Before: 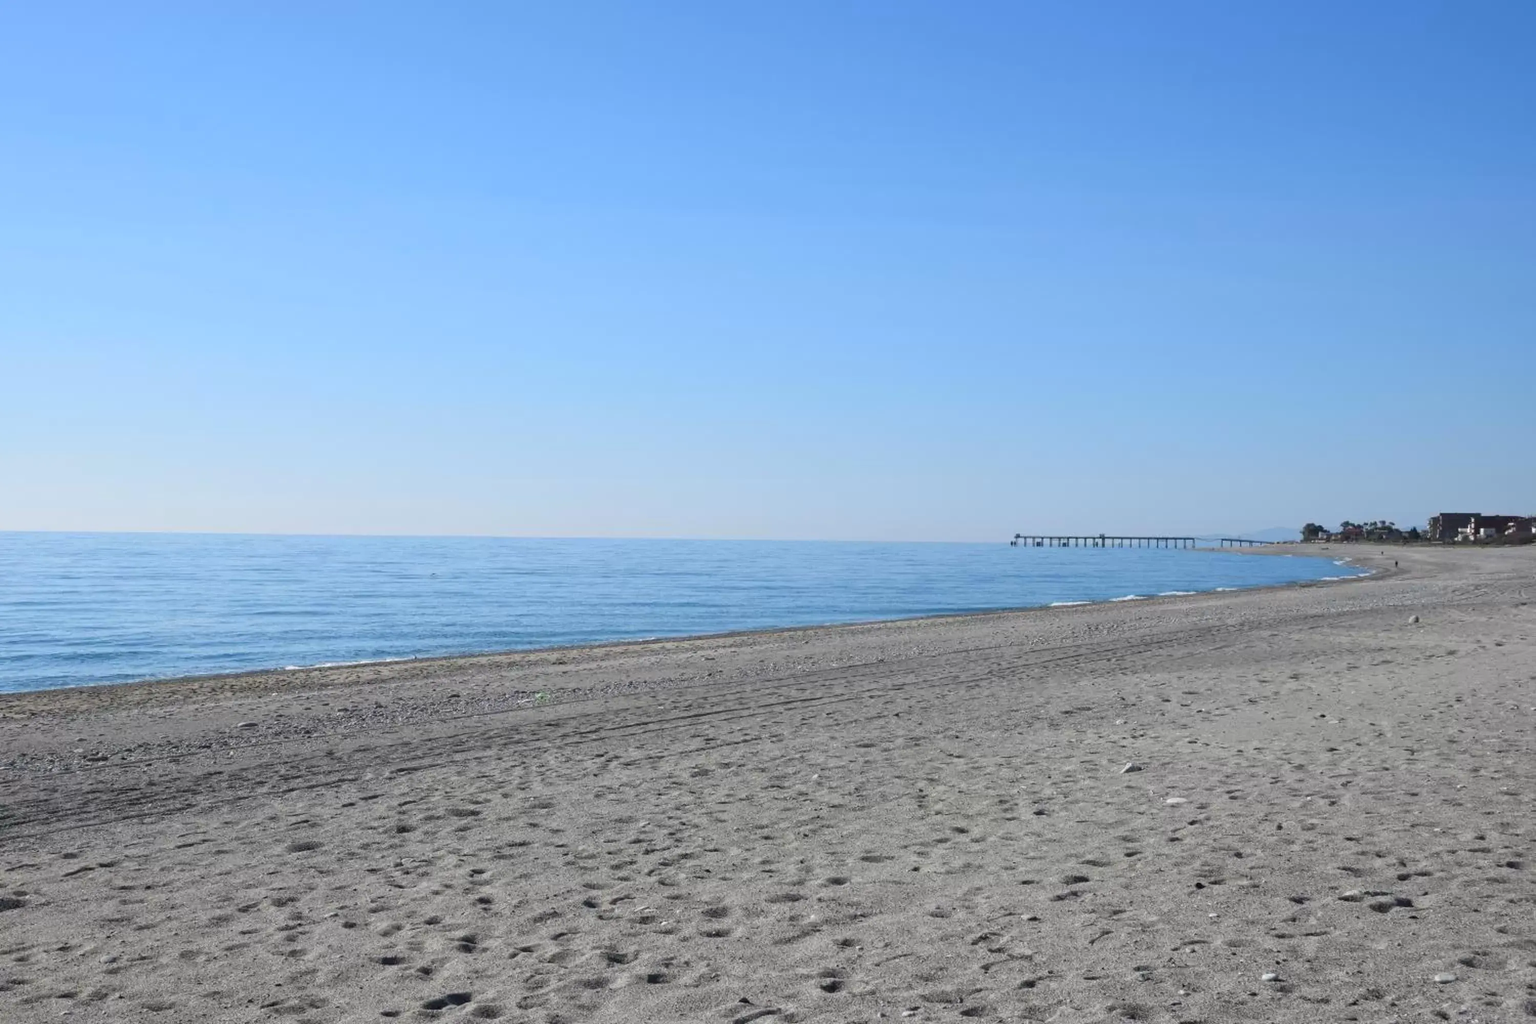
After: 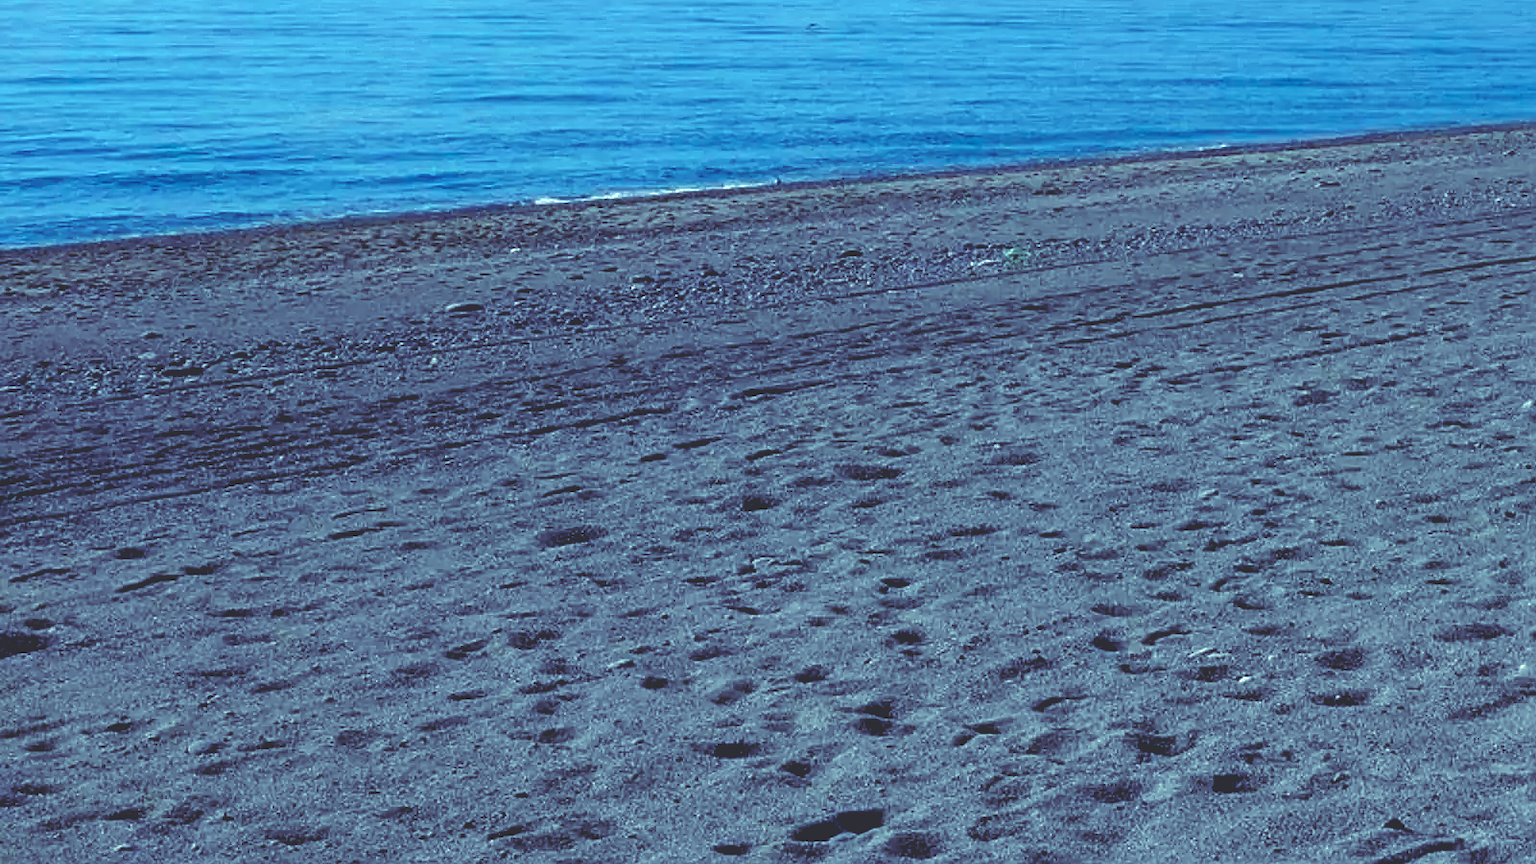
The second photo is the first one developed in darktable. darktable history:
rgb curve: curves: ch0 [(0, 0.186) (0.314, 0.284) (0.576, 0.466) (0.805, 0.691) (0.936, 0.886)]; ch1 [(0, 0.186) (0.314, 0.284) (0.581, 0.534) (0.771, 0.746) (0.936, 0.958)]; ch2 [(0, 0.216) (0.275, 0.39) (1, 1)], mode RGB, independent channels, compensate middle gray true, preserve colors none
exposure: black level correction 0.047, exposure 0.013 EV, compensate highlight preservation false
crop and rotate: top 54.778%, right 46.61%, bottom 0.159%
sharpen: on, module defaults
